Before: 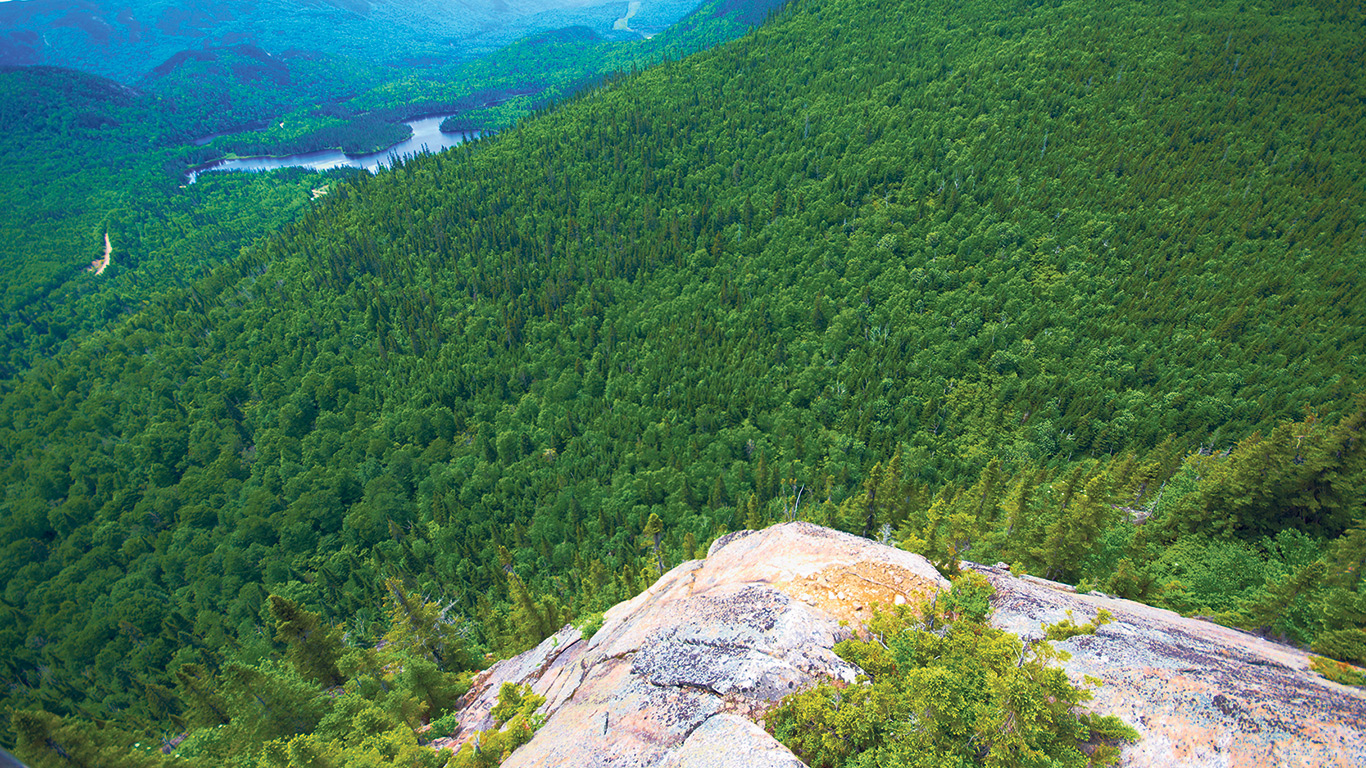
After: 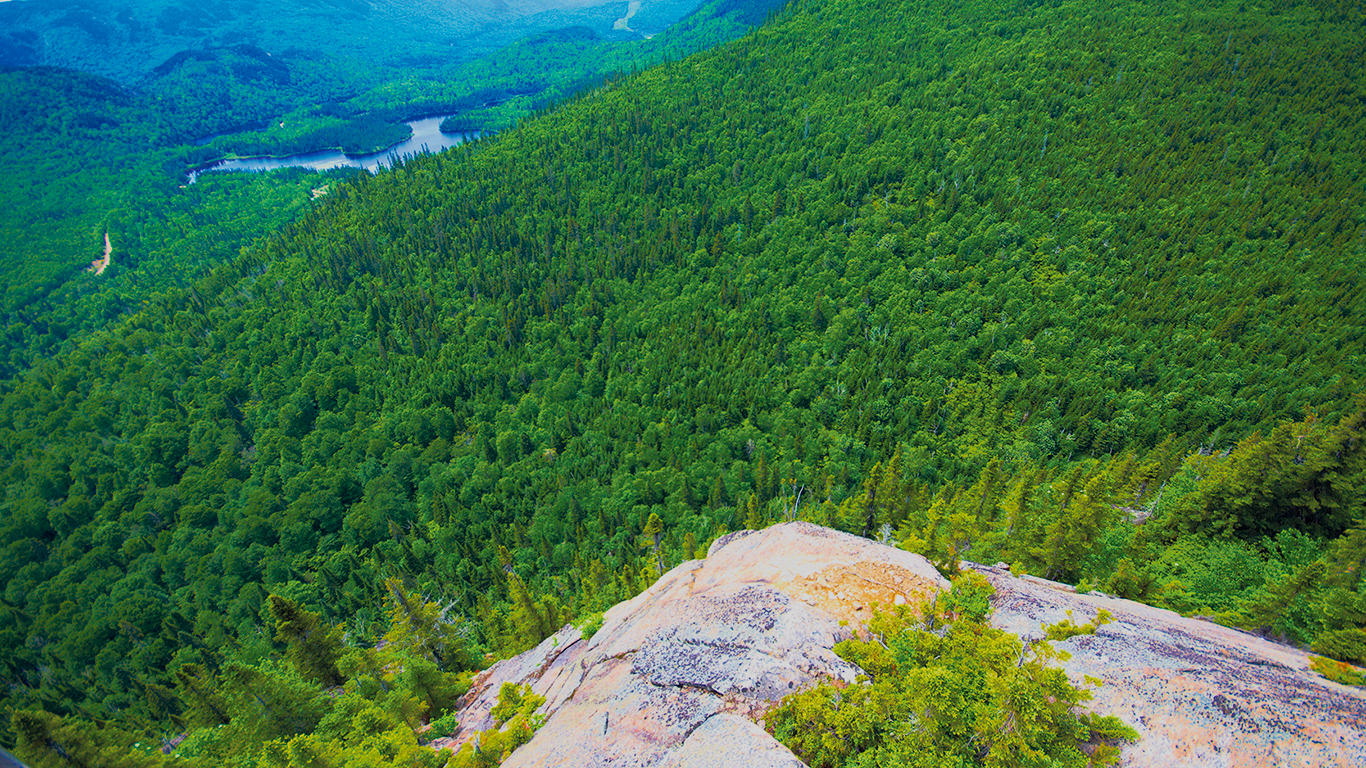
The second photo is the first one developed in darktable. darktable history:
filmic rgb: black relative exposure -7.72 EV, white relative exposure 4.37 EV, threshold 3.02 EV, hardness 3.75, latitude 38.19%, contrast 0.979, highlights saturation mix 8.52%, shadows ↔ highlights balance 4.91%, color science v4 (2020), enable highlight reconstruction true
